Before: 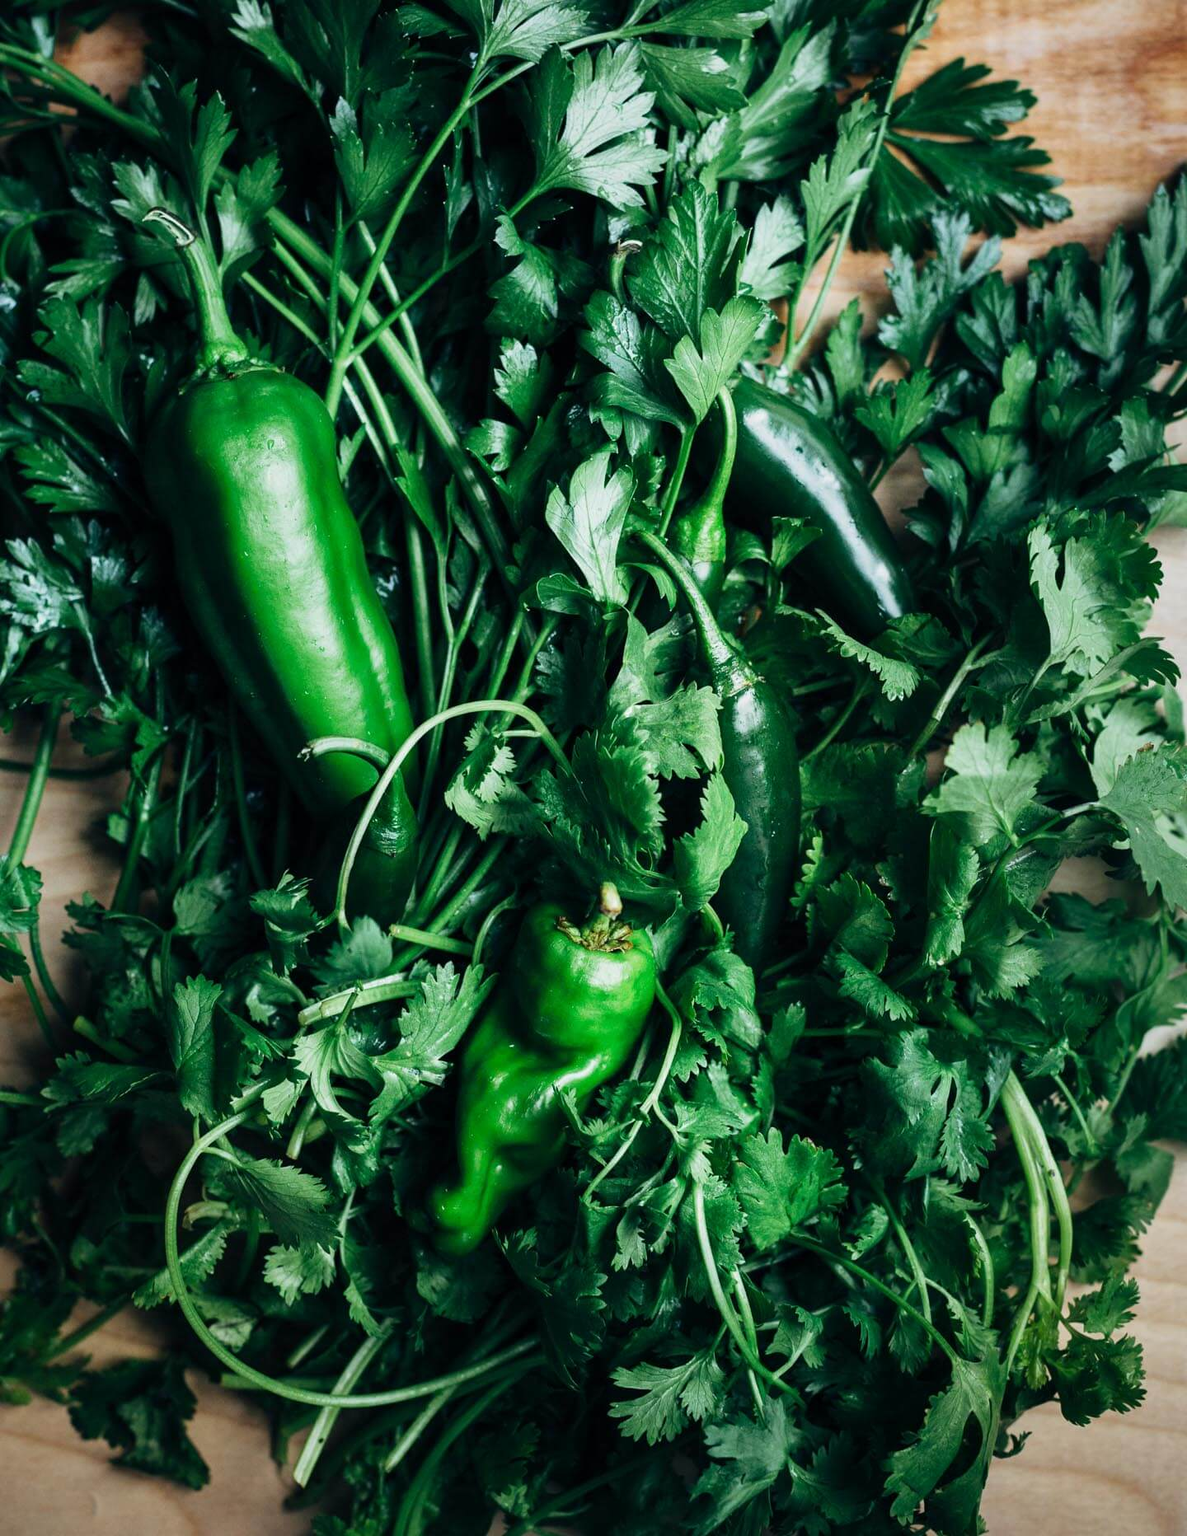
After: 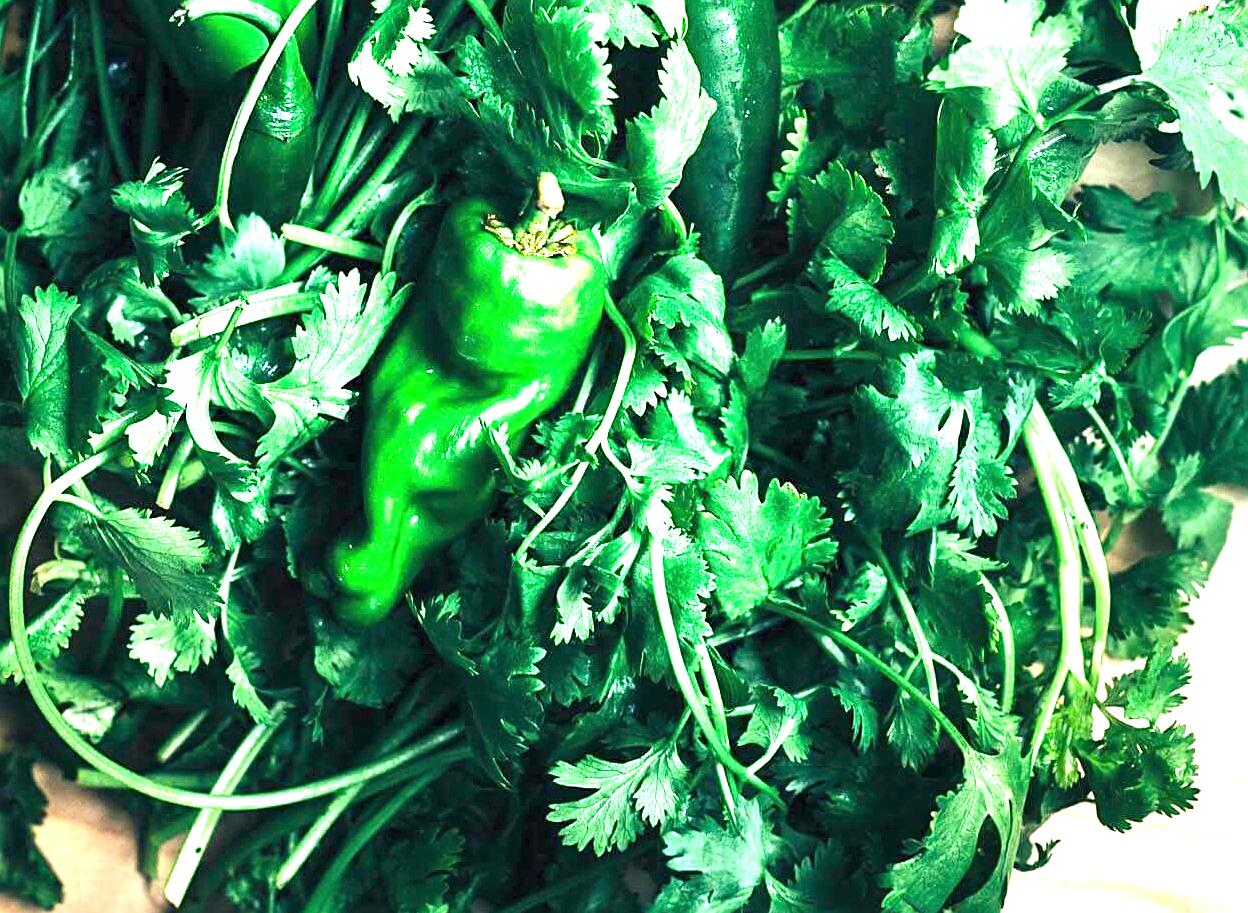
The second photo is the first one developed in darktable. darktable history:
crop and rotate: left 13.286%, top 48.202%, bottom 2.813%
sharpen: on, module defaults
exposure: black level correction 0, exposure 2.309 EV, compensate highlight preservation false
